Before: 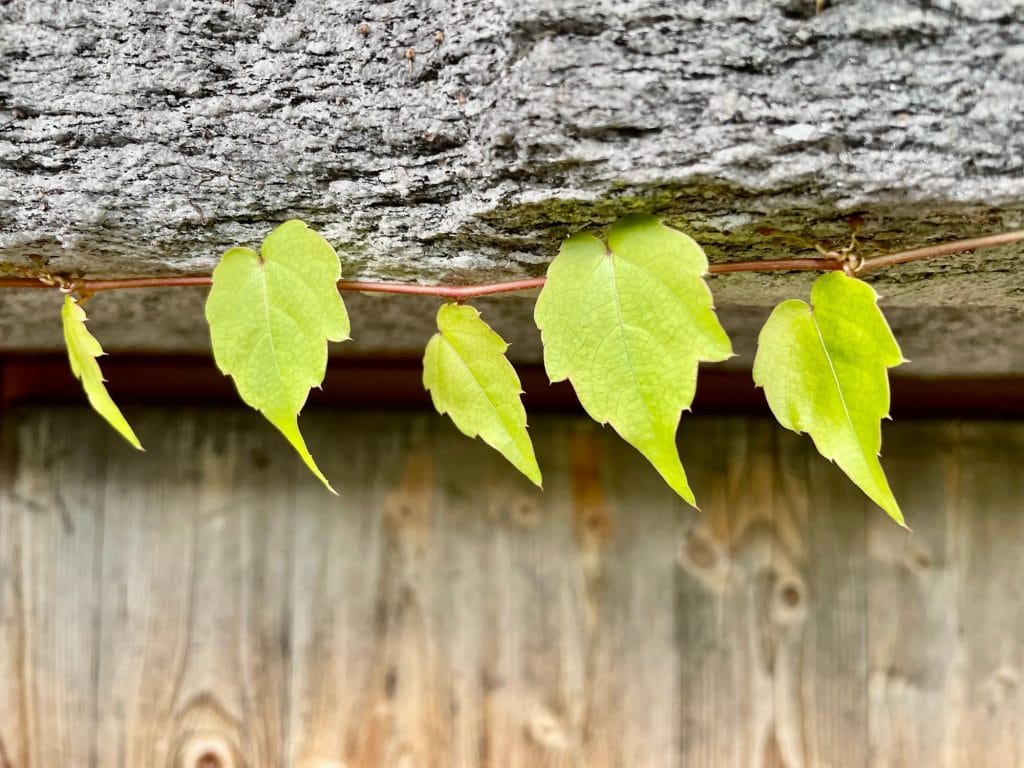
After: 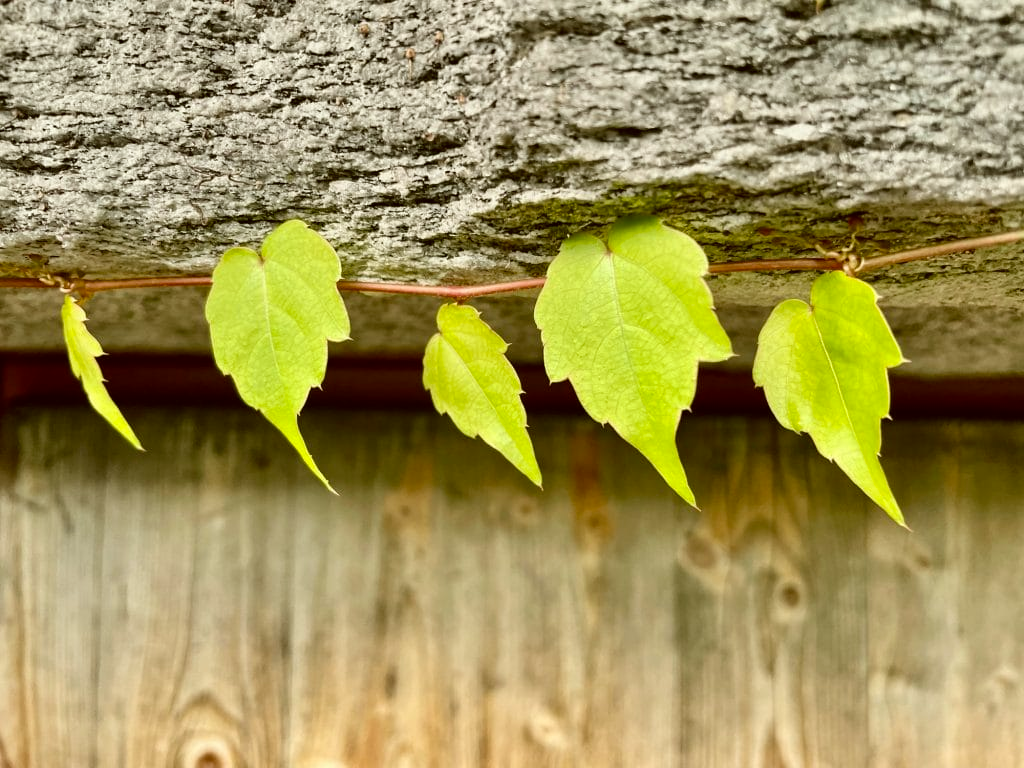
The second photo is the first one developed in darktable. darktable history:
color correction: highlights a* -1.56, highlights b* 10.2, shadows a* 0.889, shadows b* 18.57
